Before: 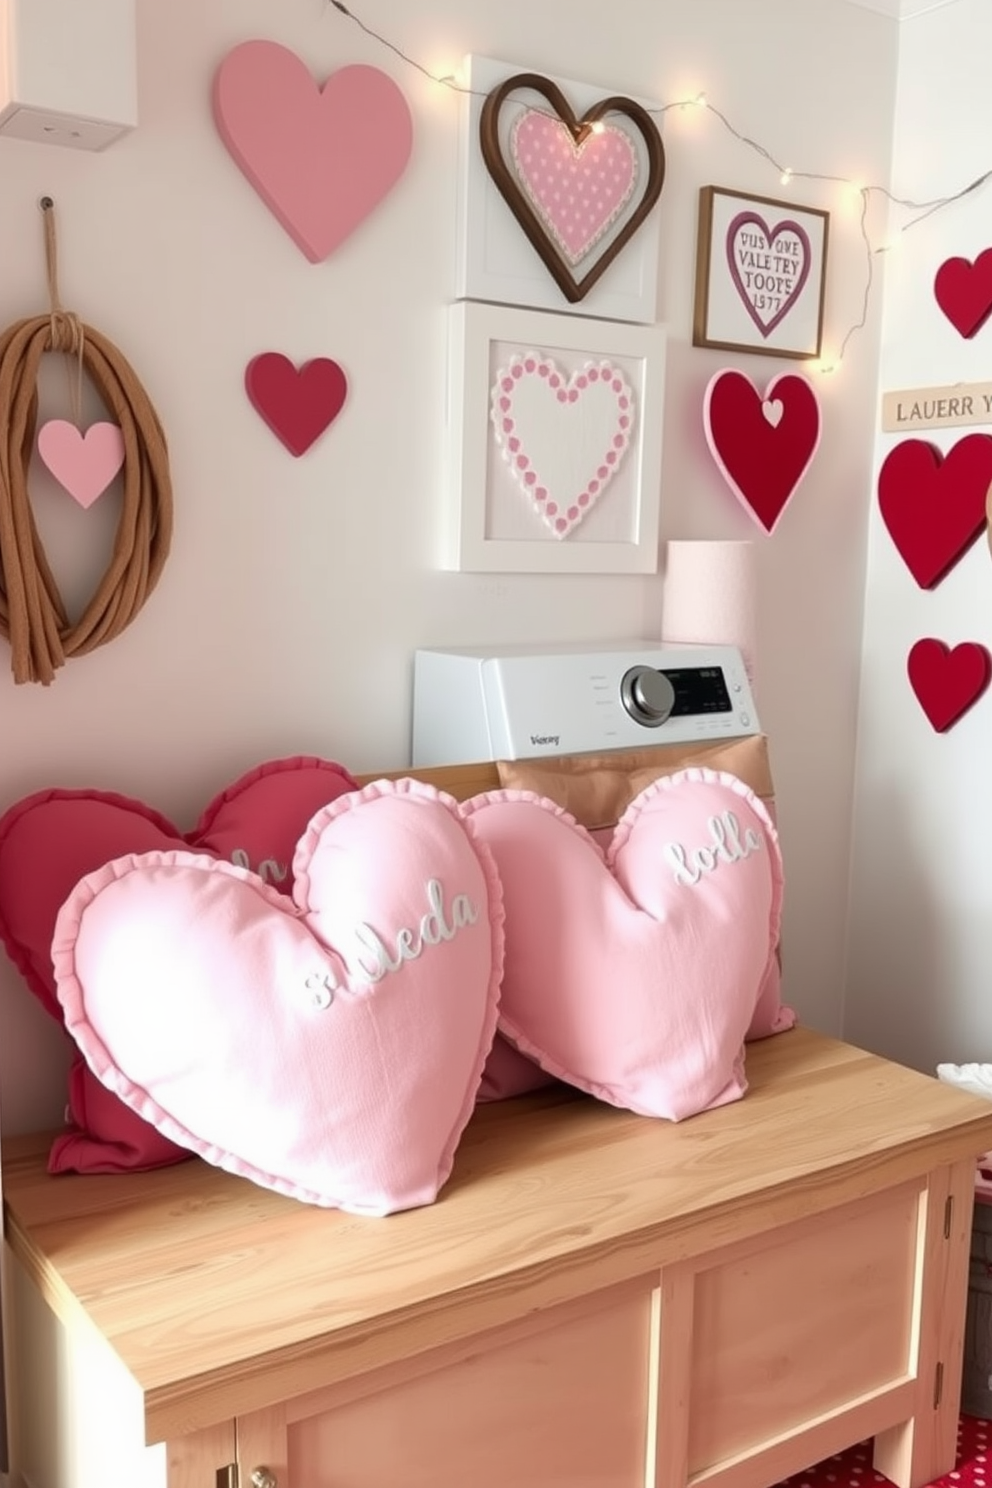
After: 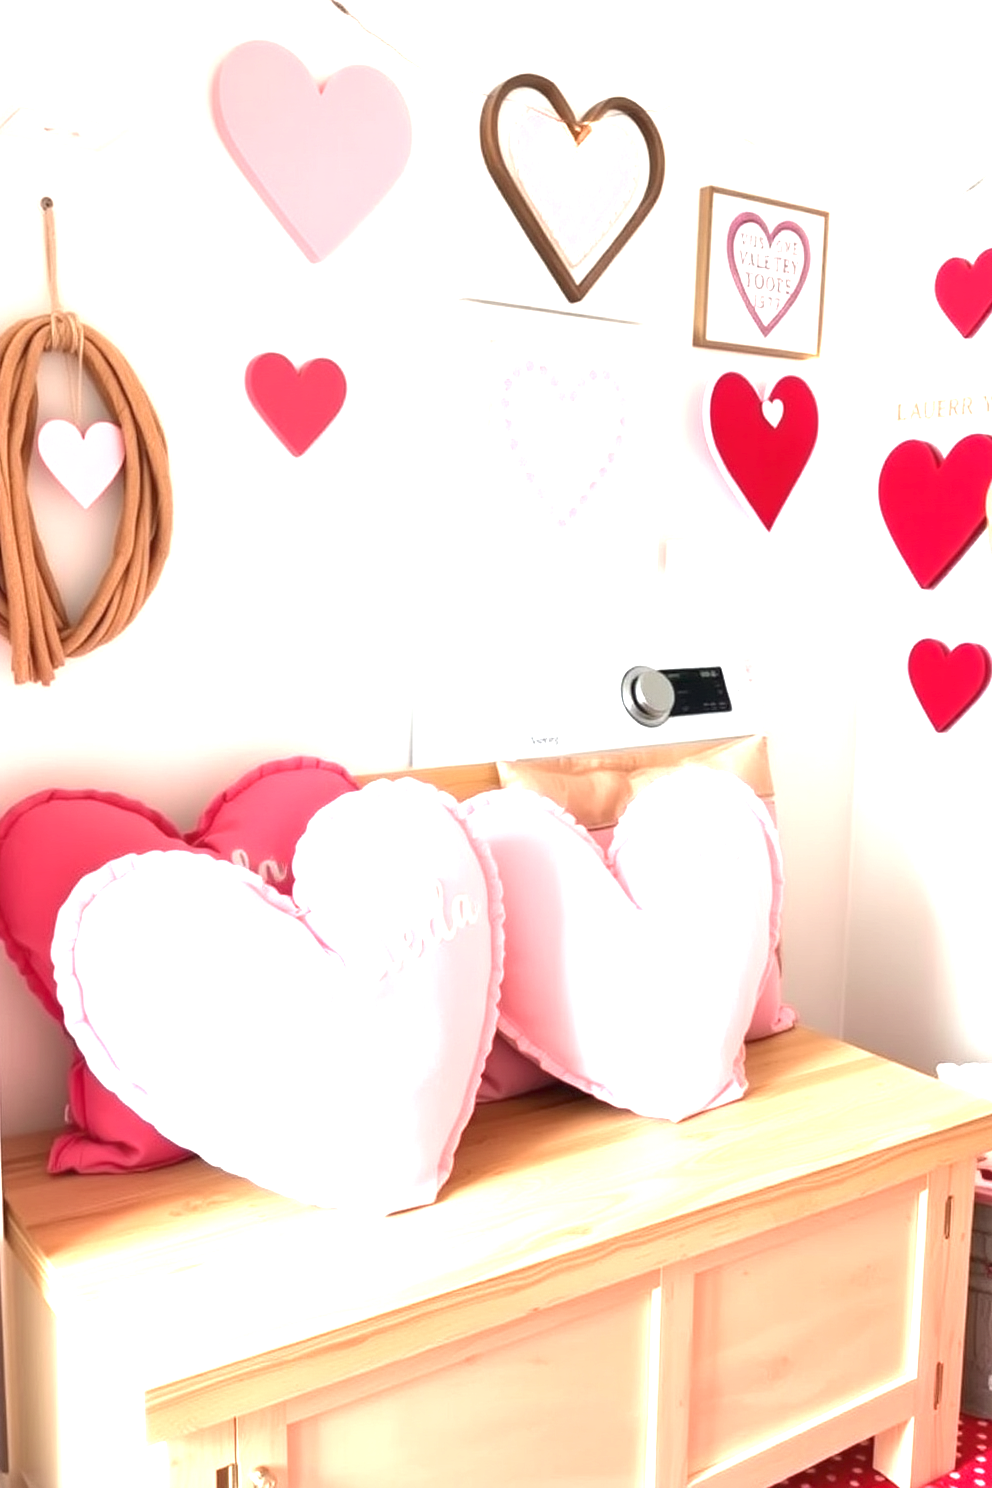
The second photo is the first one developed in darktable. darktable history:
exposure: black level correction 0, exposure 1.739 EV, compensate highlight preservation false
